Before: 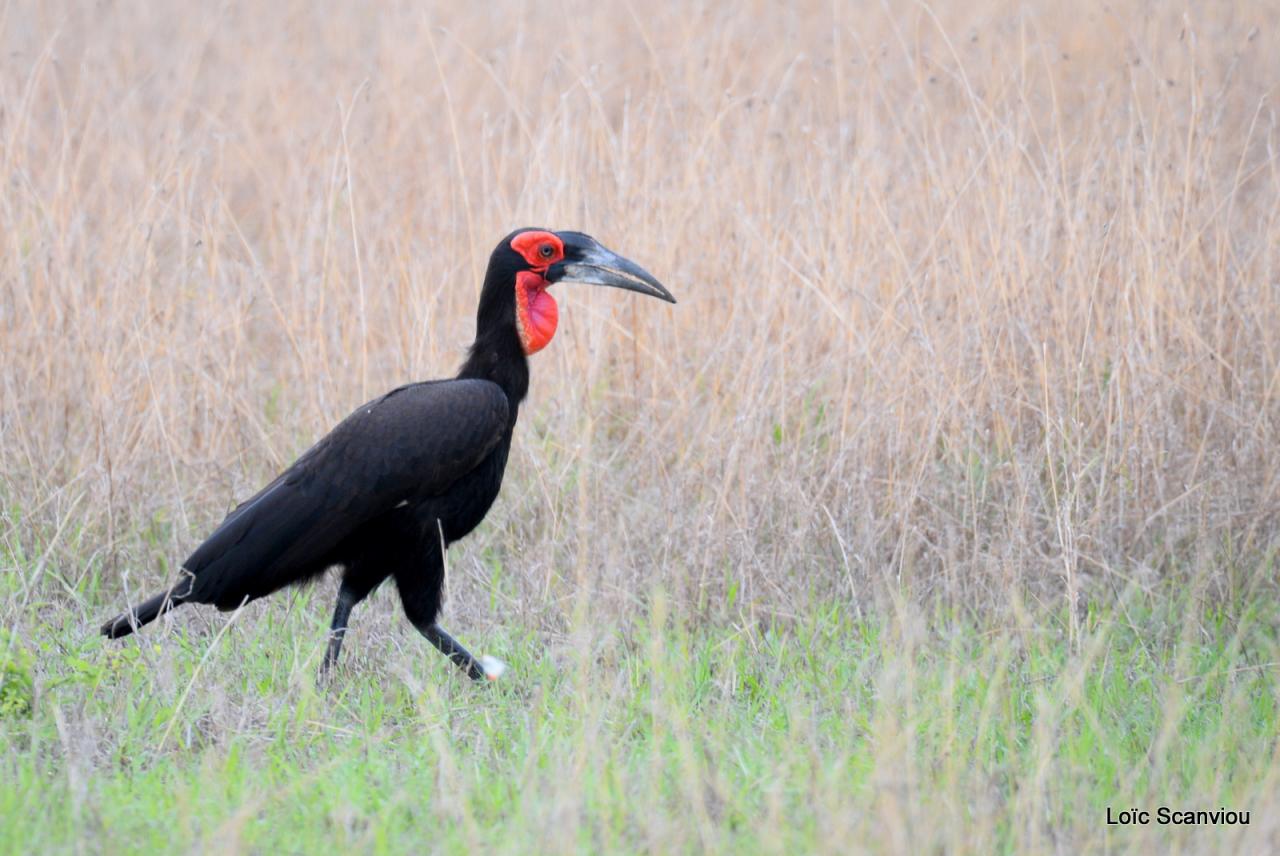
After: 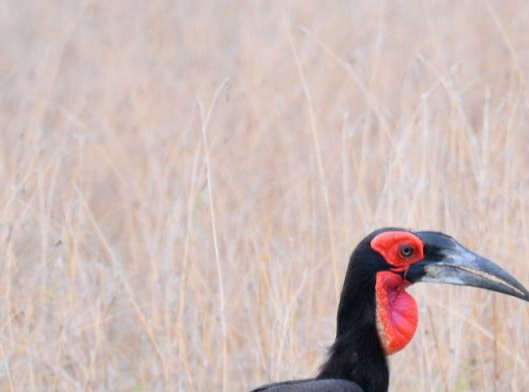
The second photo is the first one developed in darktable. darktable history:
crop and rotate: left 10.948%, top 0.086%, right 47.705%, bottom 54.04%
